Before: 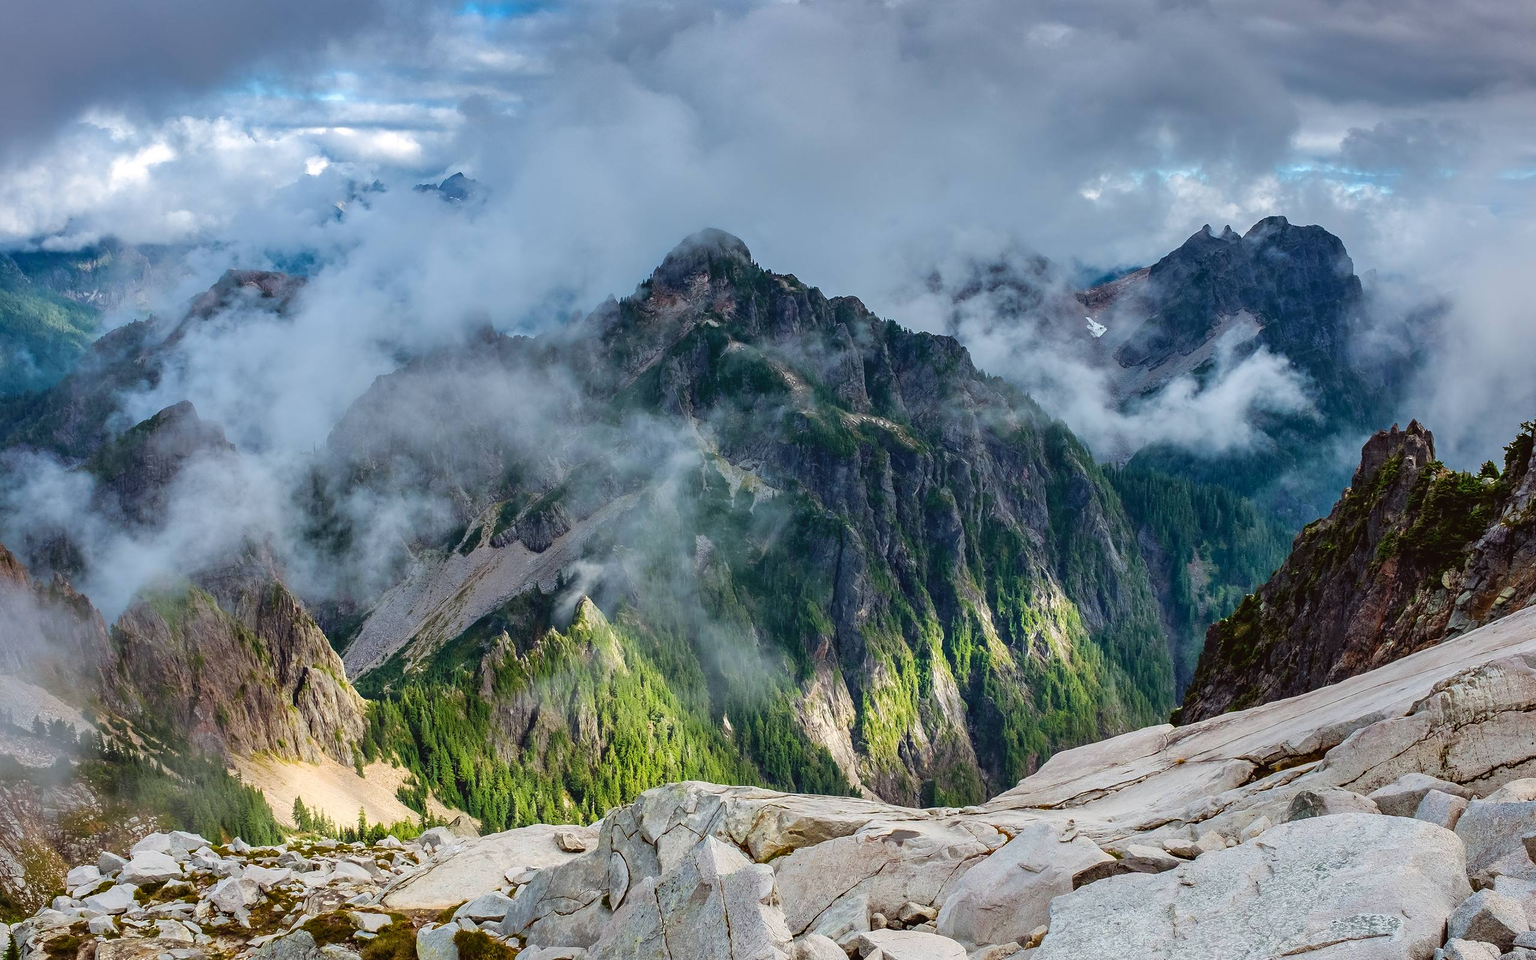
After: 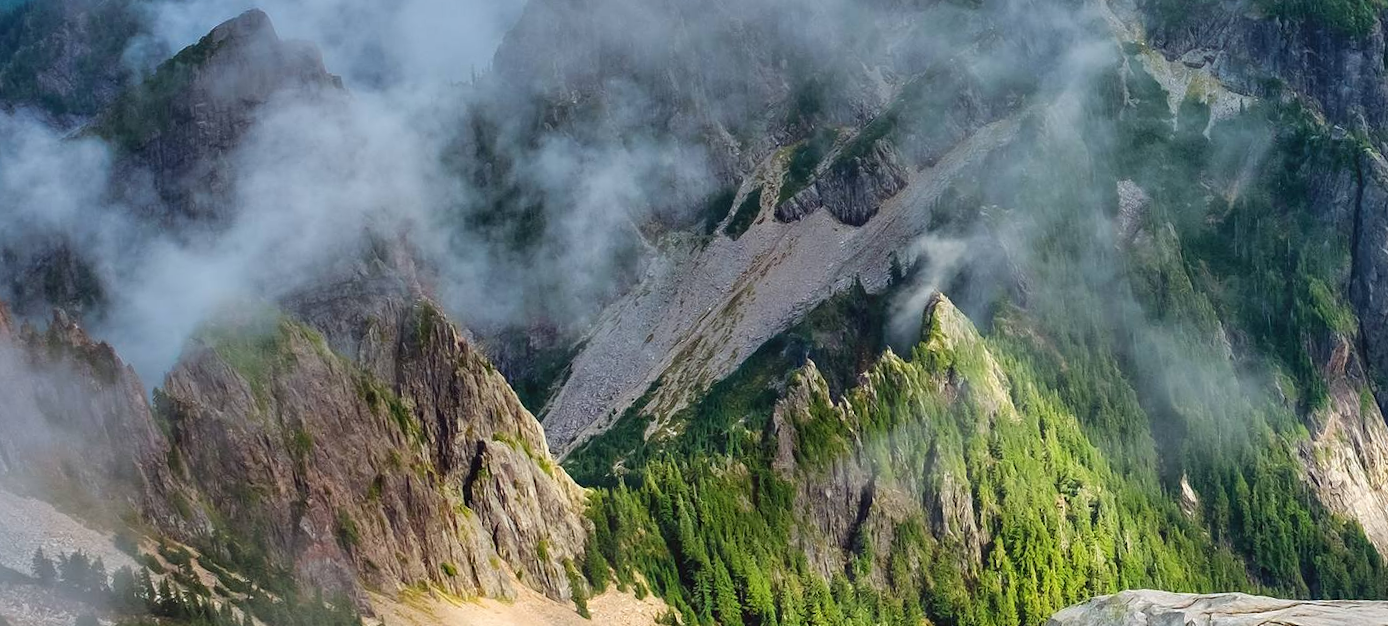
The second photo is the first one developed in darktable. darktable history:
shadows and highlights: shadows 49, highlights -41, soften with gaussian
crop: top 44.483%, right 43.593%, bottom 12.892%
rotate and perspective: rotation -3.52°, crop left 0.036, crop right 0.964, crop top 0.081, crop bottom 0.919
